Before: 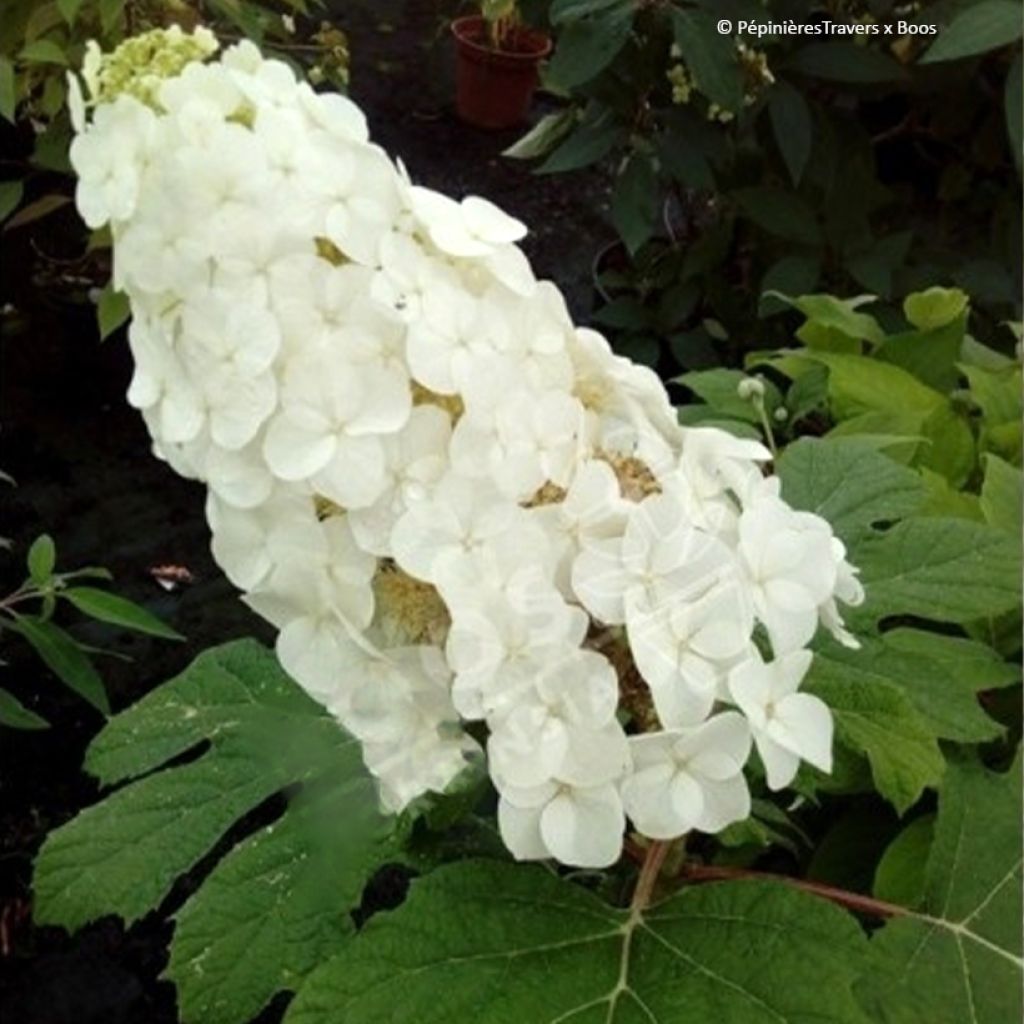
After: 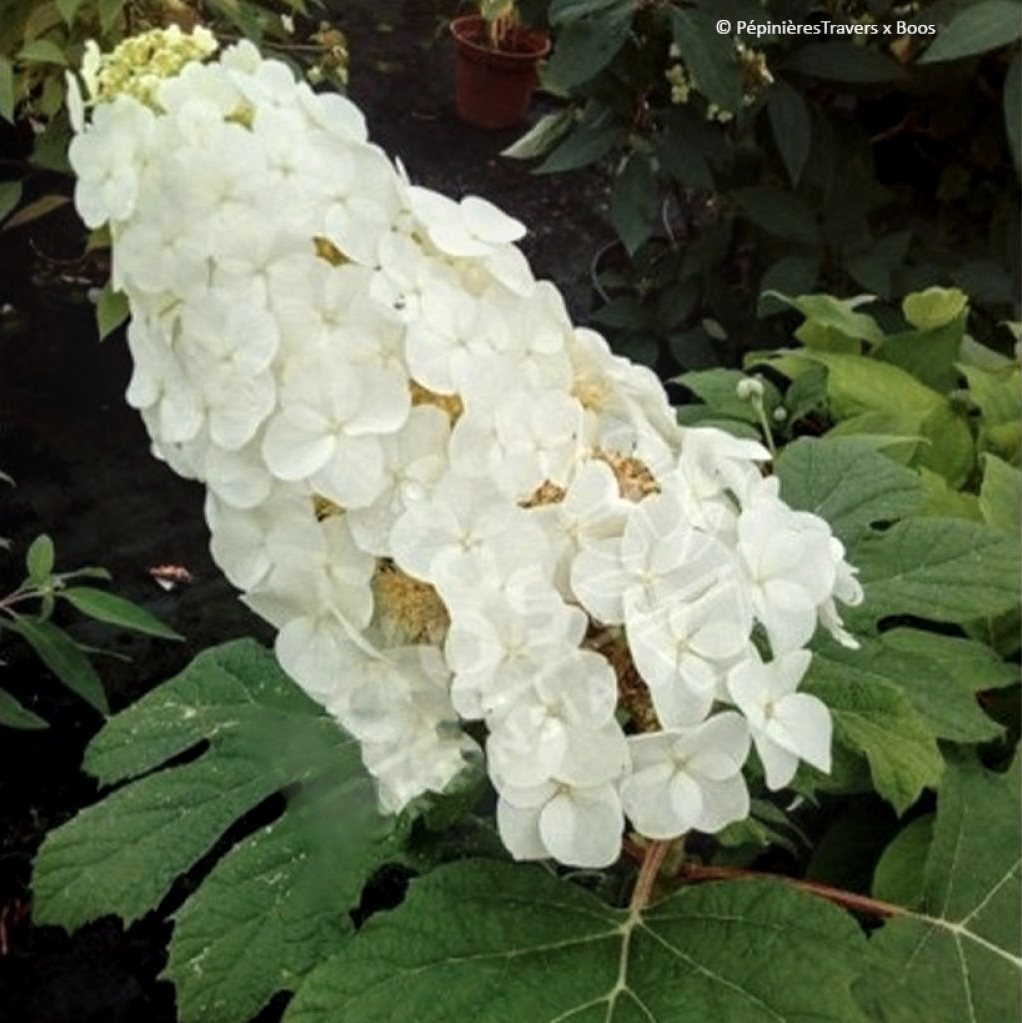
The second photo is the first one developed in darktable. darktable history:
local contrast: on, module defaults
crop: left 0.172%
color zones: curves: ch0 [(0.018, 0.548) (0.197, 0.654) (0.425, 0.447) (0.605, 0.658) (0.732, 0.579)]; ch1 [(0.105, 0.531) (0.224, 0.531) (0.386, 0.39) (0.618, 0.456) (0.732, 0.456) (0.956, 0.421)]; ch2 [(0.039, 0.583) (0.215, 0.465) (0.399, 0.544) (0.465, 0.548) (0.614, 0.447) (0.724, 0.43) (0.882, 0.623) (0.956, 0.632)]
